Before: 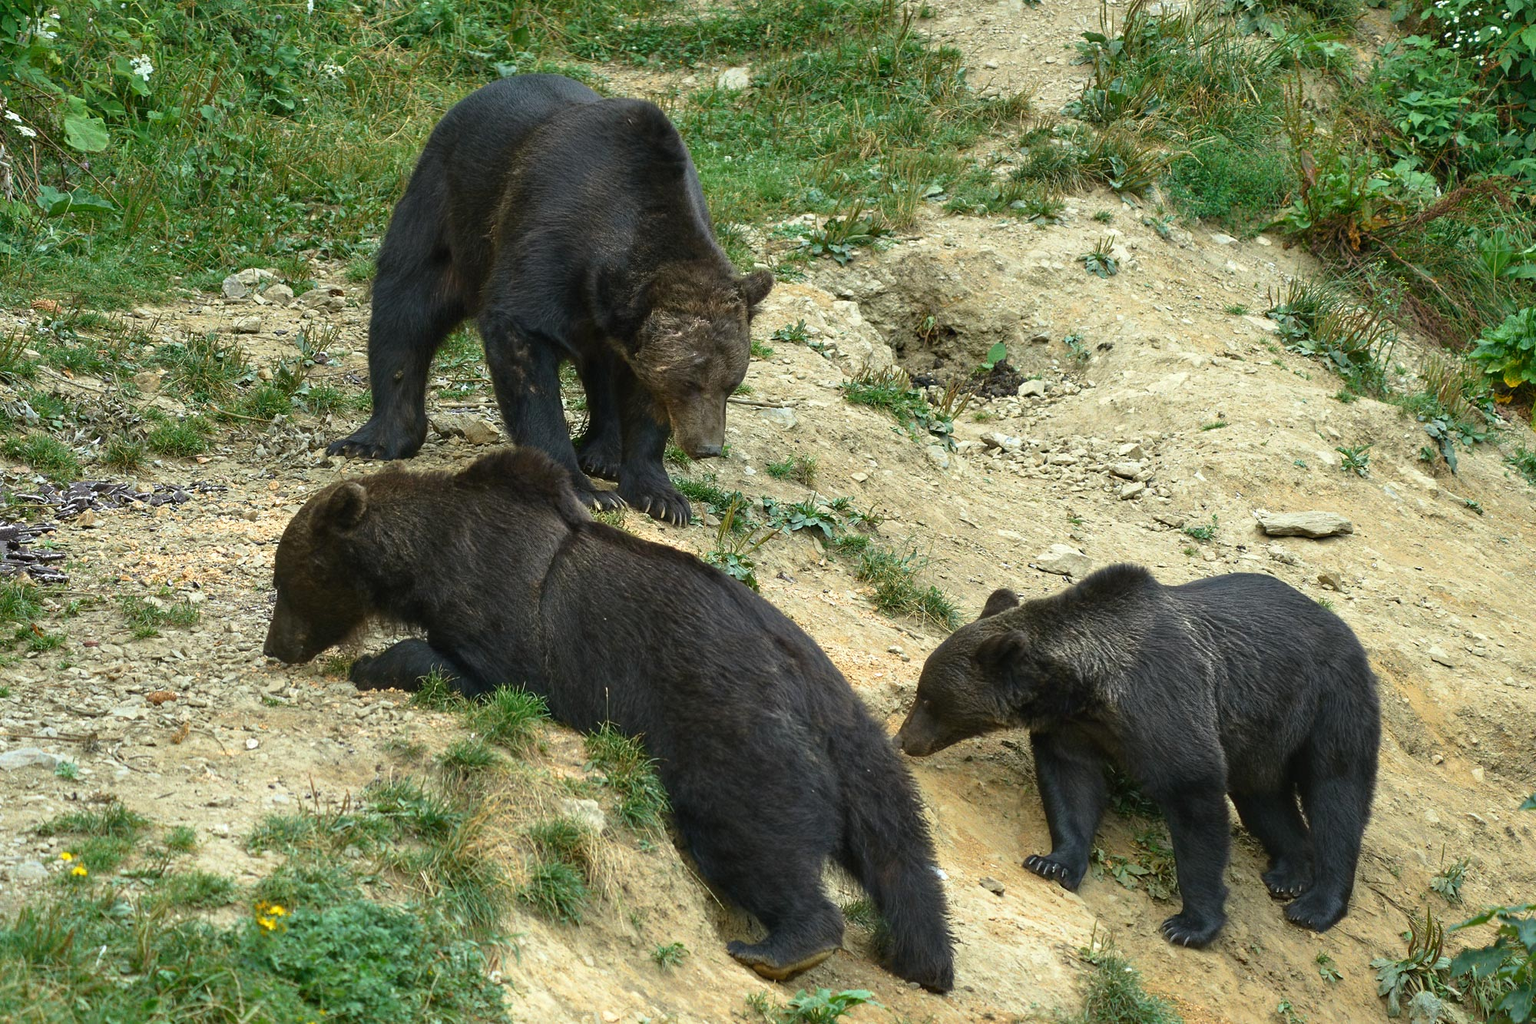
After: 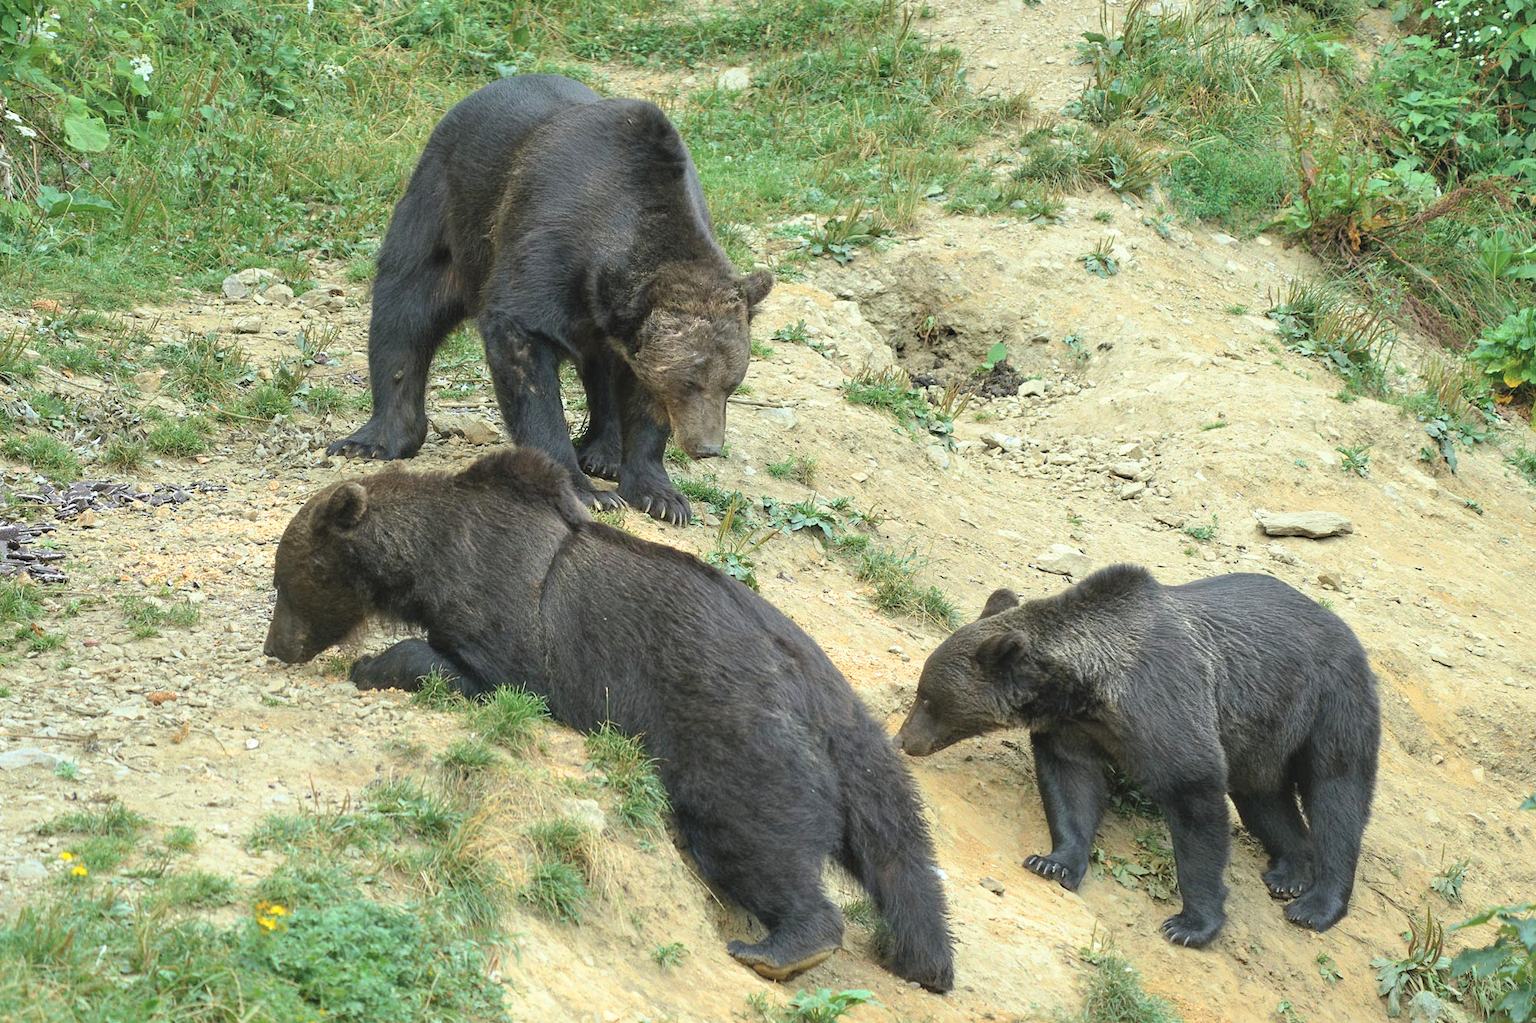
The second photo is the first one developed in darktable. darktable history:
global tonemap: drago (0.7, 100)
white balance: red 0.986, blue 1.01
